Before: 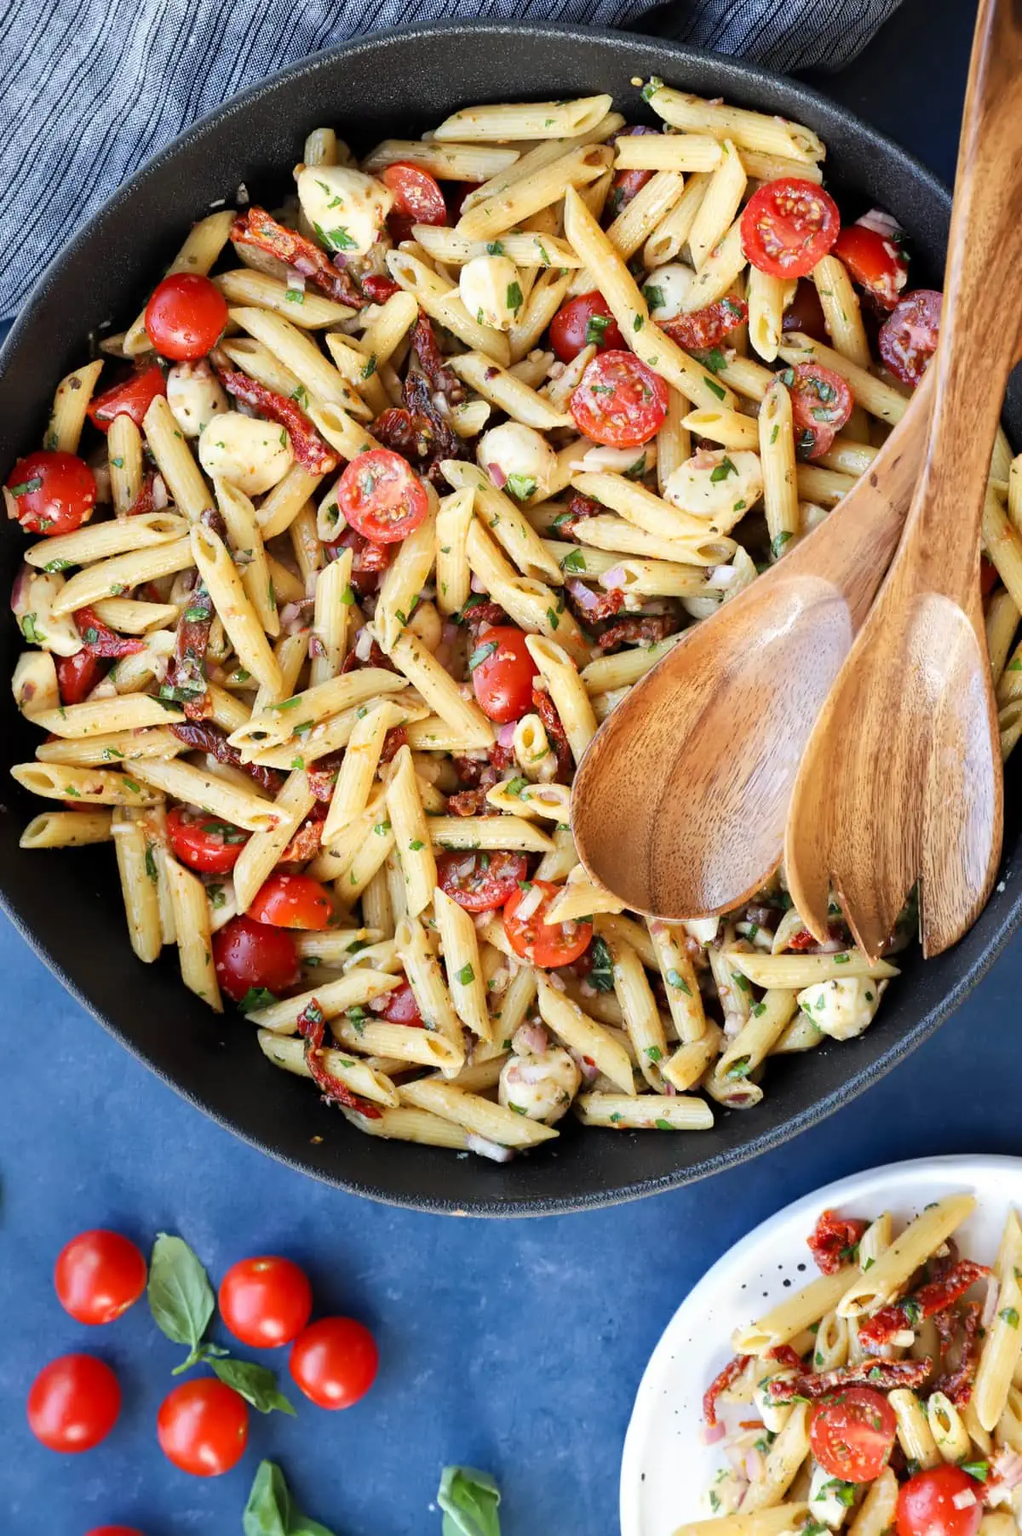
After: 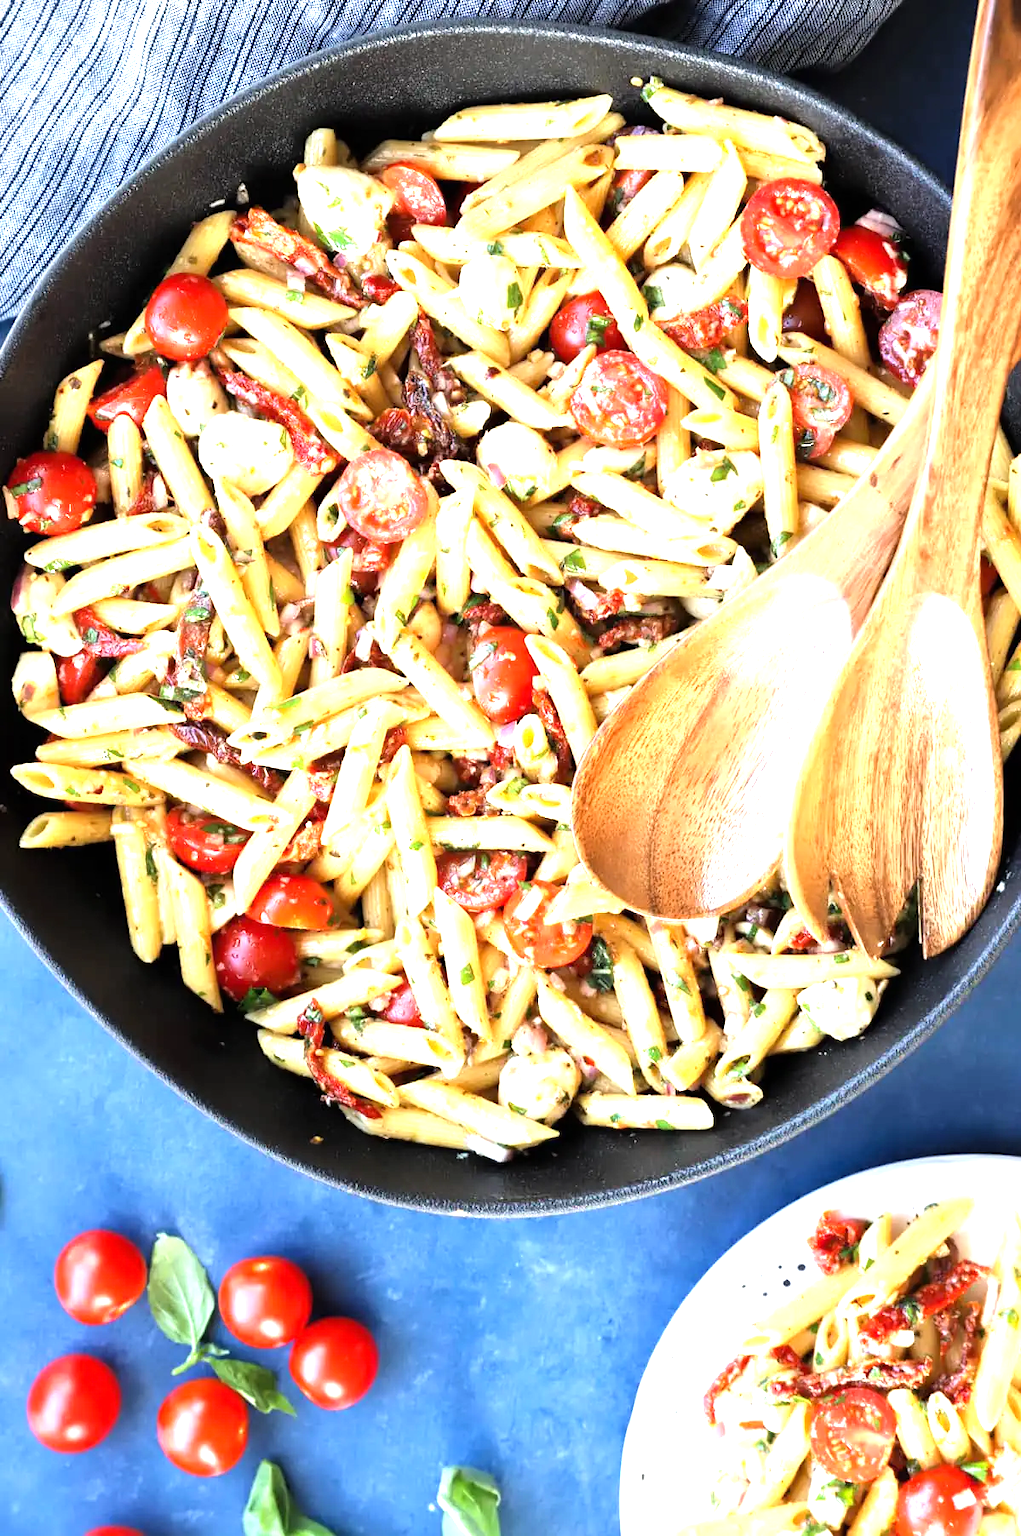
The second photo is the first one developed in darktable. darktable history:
tone equalizer: -8 EV -0.779 EV, -7 EV -0.69 EV, -6 EV -0.588 EV, -5 EV -0.409 EV, -3 EV 0.38 EV, -2 EV 0.6 EV, -1 EV 0.681 EV, +0 EV 0.726 EV
exposure: black level correction 0, exposure 0.691 EV, compensate highlight preservation false
